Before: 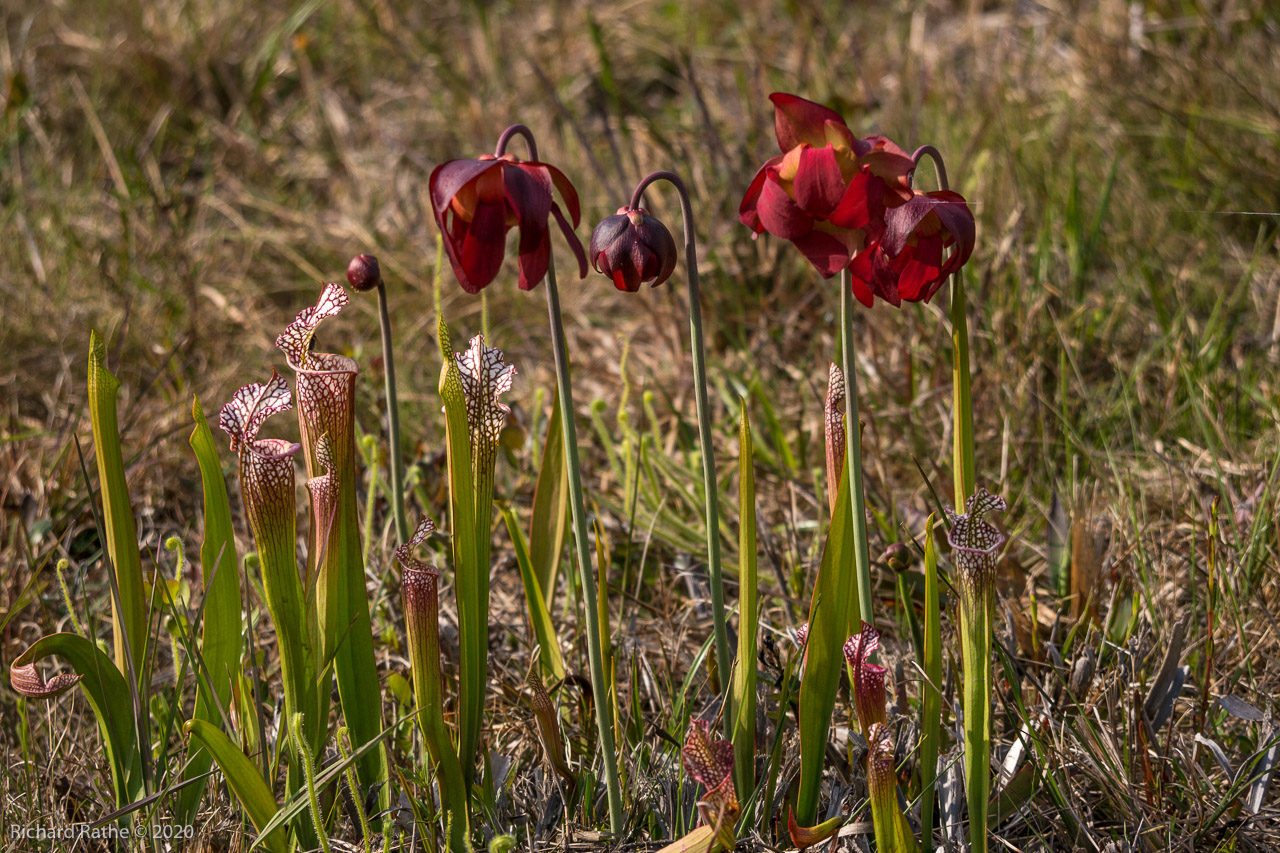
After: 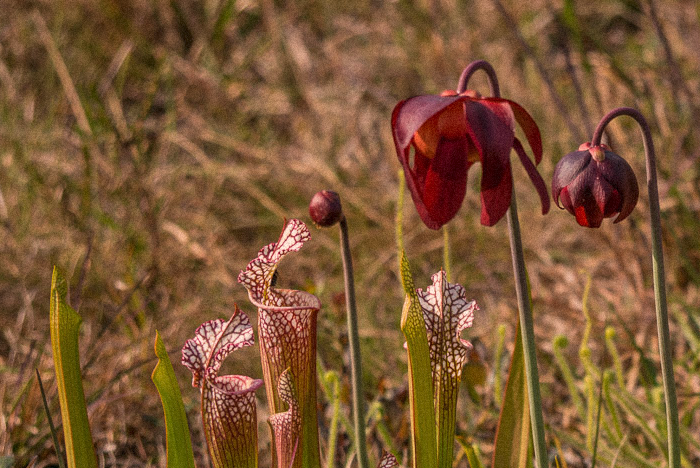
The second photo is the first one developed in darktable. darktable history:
white balance: red 1.127, blue 0.943
grain: mid-tones bias 0%
crop and rotate: left 3.047%, top 7.509%, right 42.236%, bottom 37.598%
tone equalizer: -8 EV 0.25 EV, -7 EV 0.417 EV, -6 EV 0.417 EV, -5 EV 0.25 EV, -3 EV -0.25 EV, -2 EV -0.417 EV, -1 EV -0.417 EV, +0 EV -0.25 EV, edges refinement/feathering 500, mask exposure compensation -1.57 EV, preserve details guided filter
